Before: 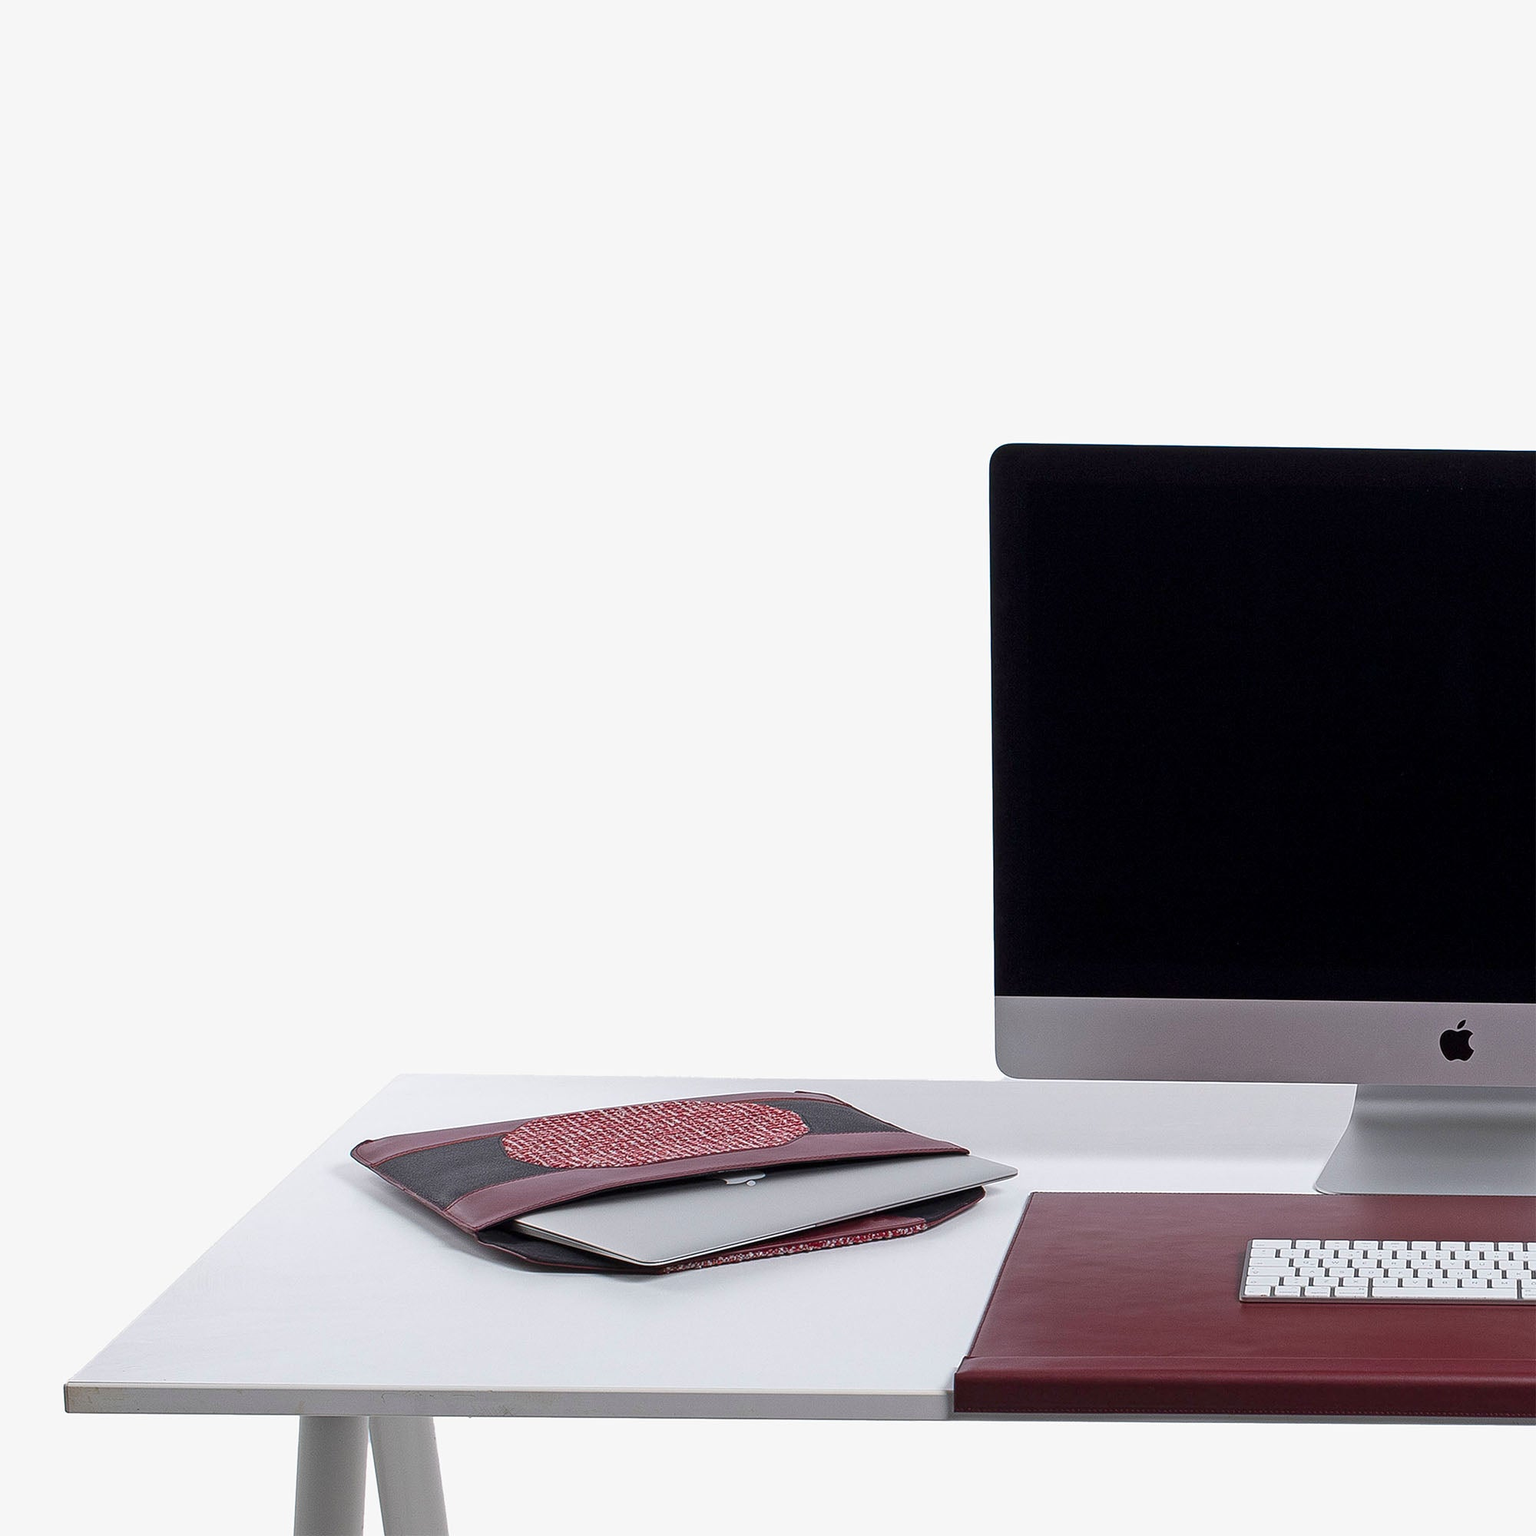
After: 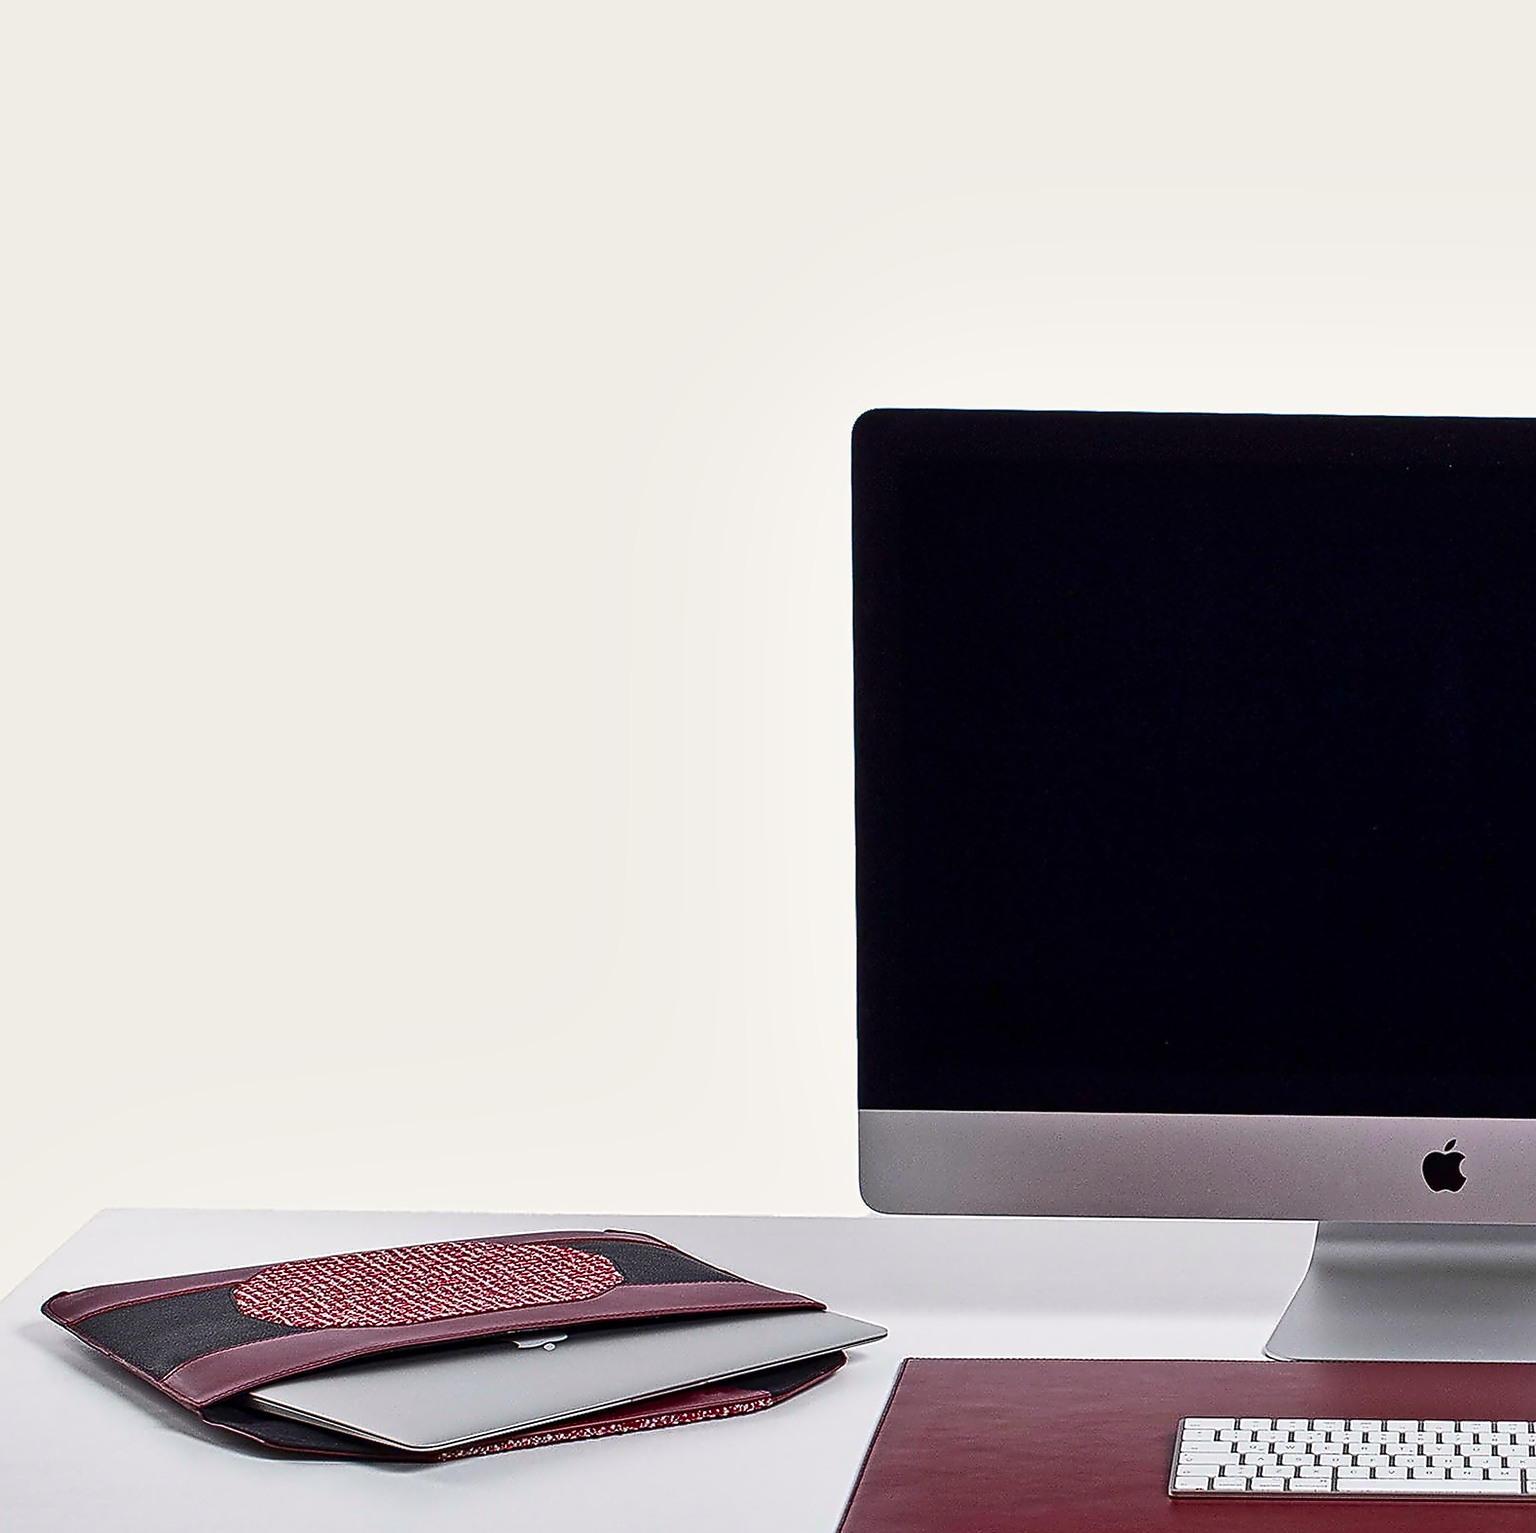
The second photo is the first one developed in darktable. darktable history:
exposure: exposure -0.04 EV
shadows and highlights: soften with gaussian
contrast brightness saturation: contrast 0.18, saturation 0.3
white balance: red 1.009, blue 0.985
contrast equalizer: y [[0.5, 0.5, 0.5, 0.515, 0.749, 0.84], [0.5 ×6], [0.5 ×6], [0, 0, 0, 0.001, 0.067, 0.262], [0 ×6]]
crop and rotate: left 20.74%, top 7.912%, right 0.375%, bottom 13.378%
